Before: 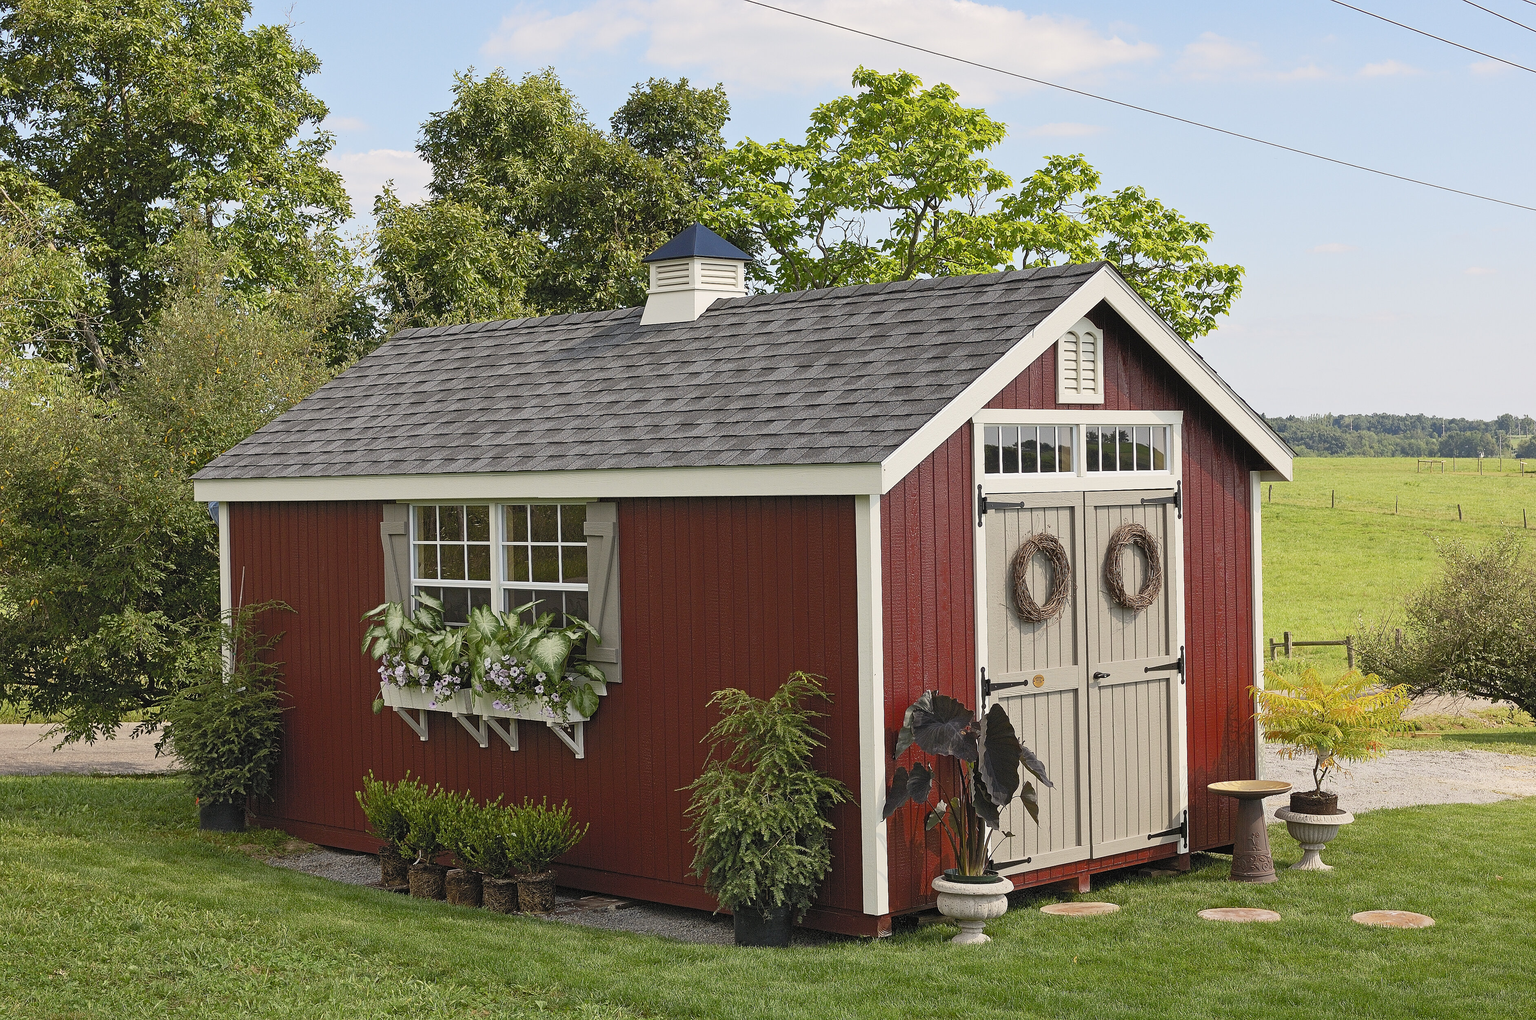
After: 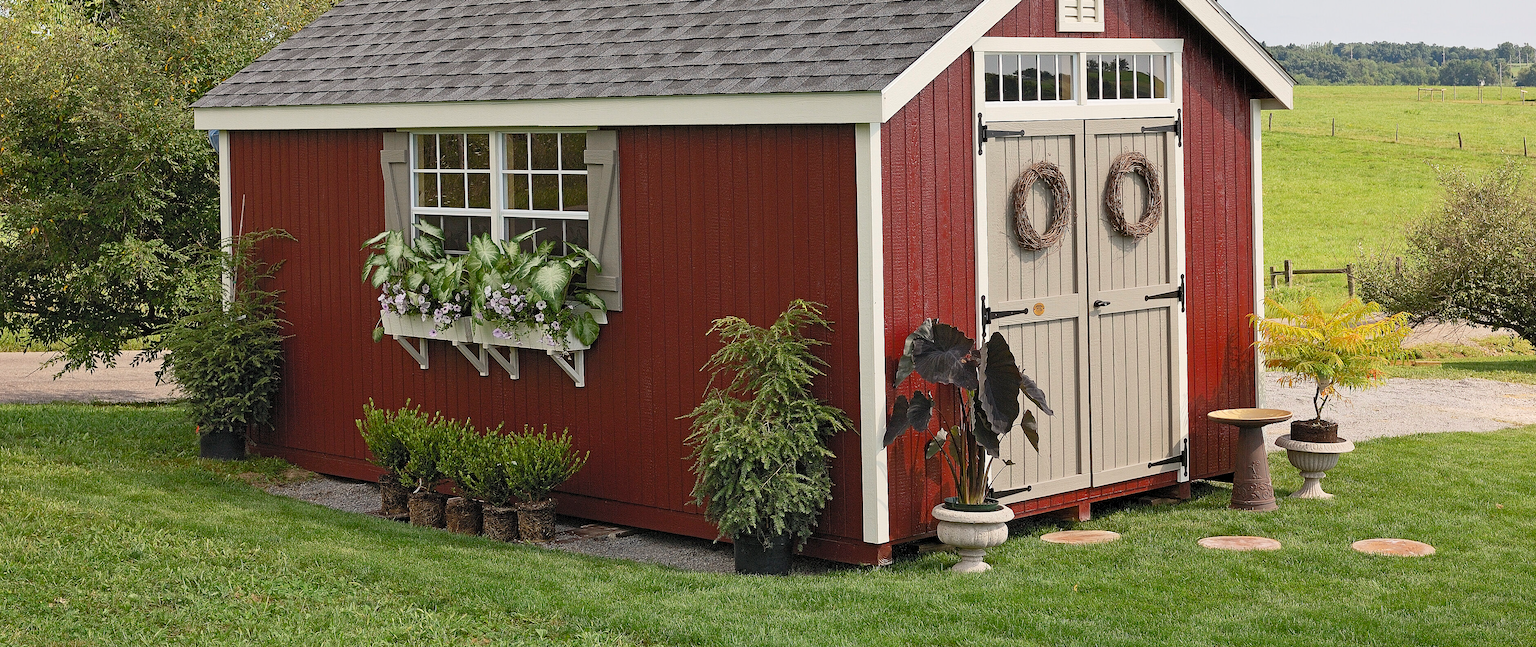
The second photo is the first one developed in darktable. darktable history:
crop and rotate: top 36.525%
contrast equalizer: y [[0.6 ×6], [0.55 ×6], [0 ×6], [0 ×6], [0 ×6]], mix 0.137
